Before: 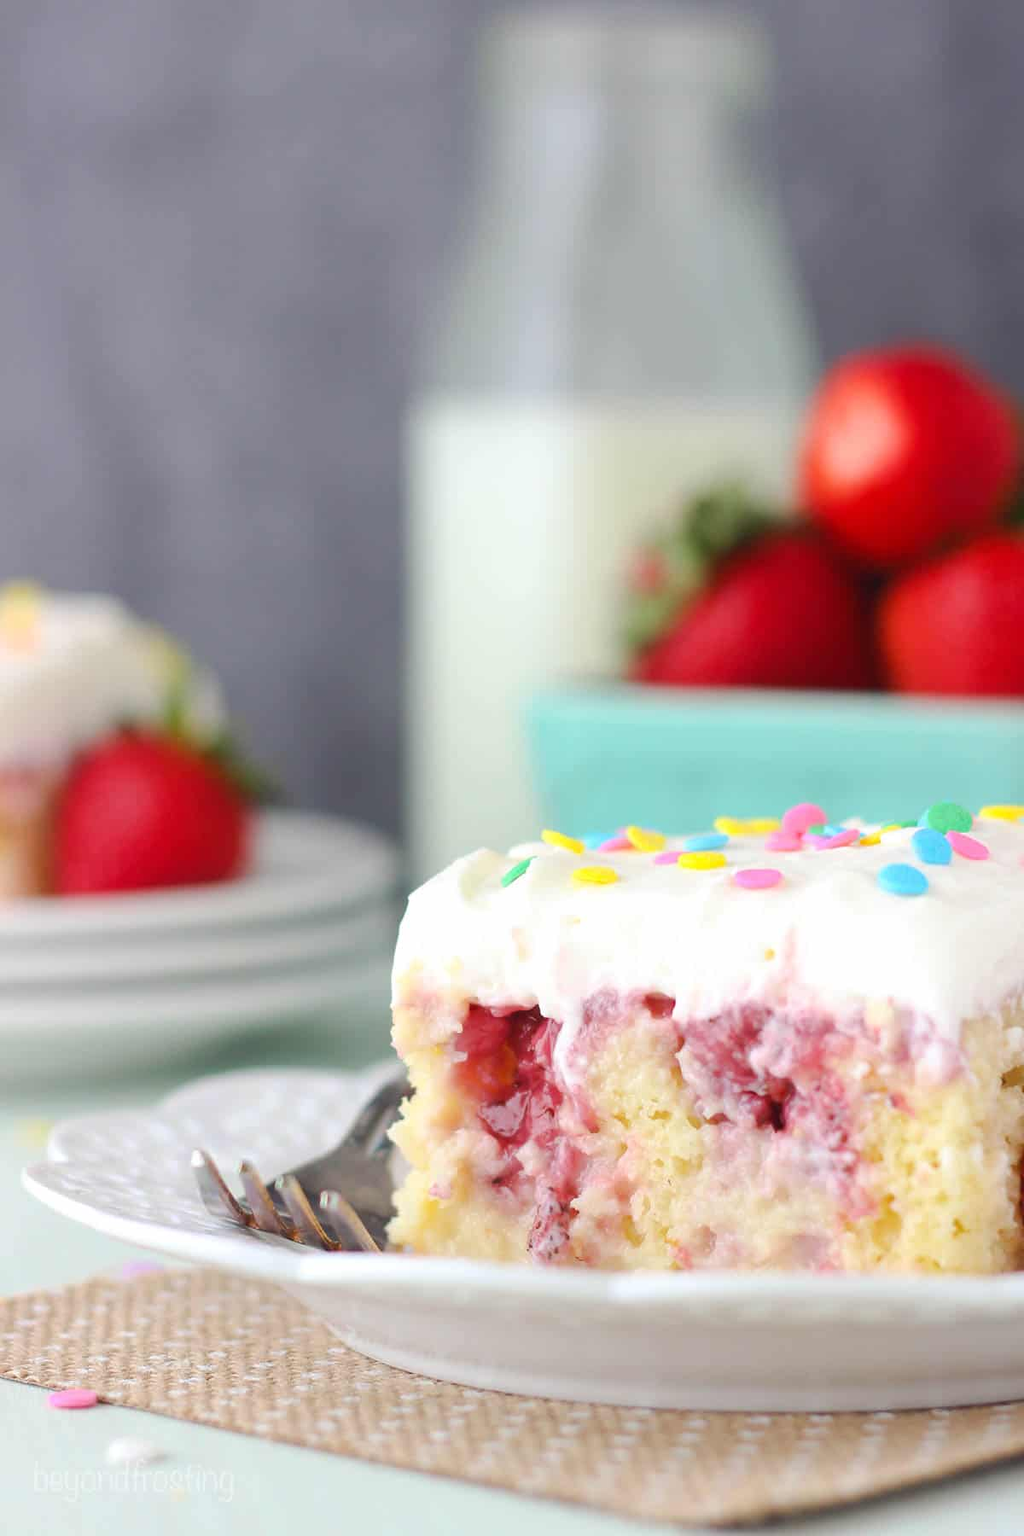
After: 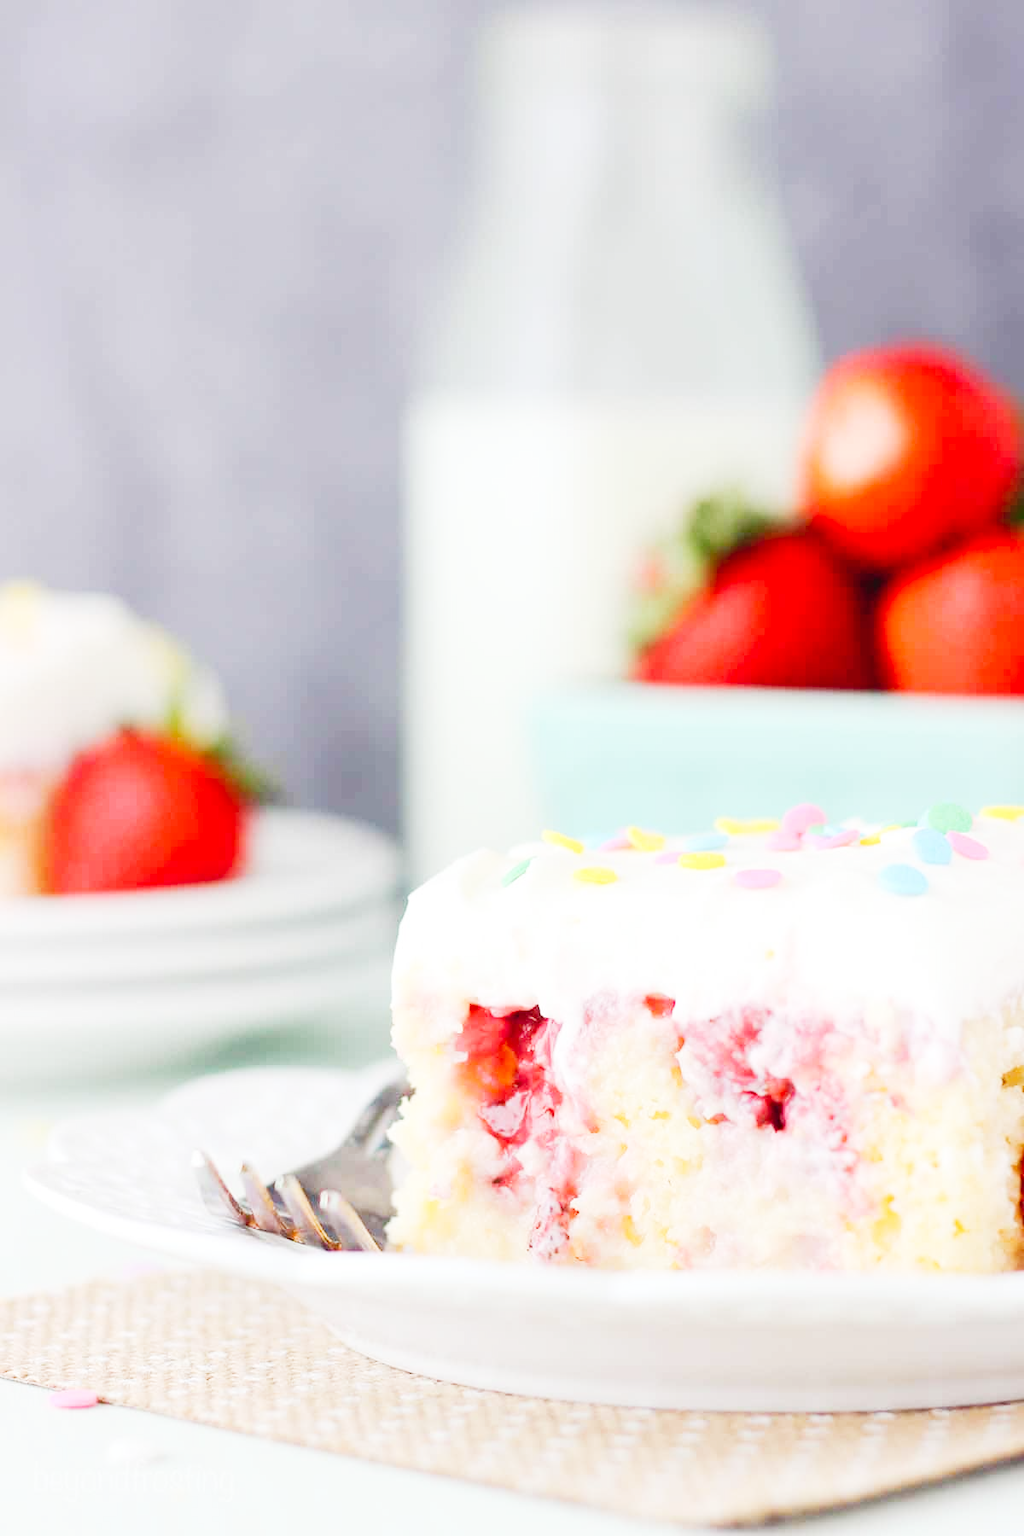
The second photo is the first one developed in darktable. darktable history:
tone curve: curves: ch0 [(0, 0) (0.084, 0.074) (0.2, 0.297) (0.363, 0.591) (0.495, 0.765) (0.68, 0.901) (0.851, 0.967) (1, 1)], preserve colors none
